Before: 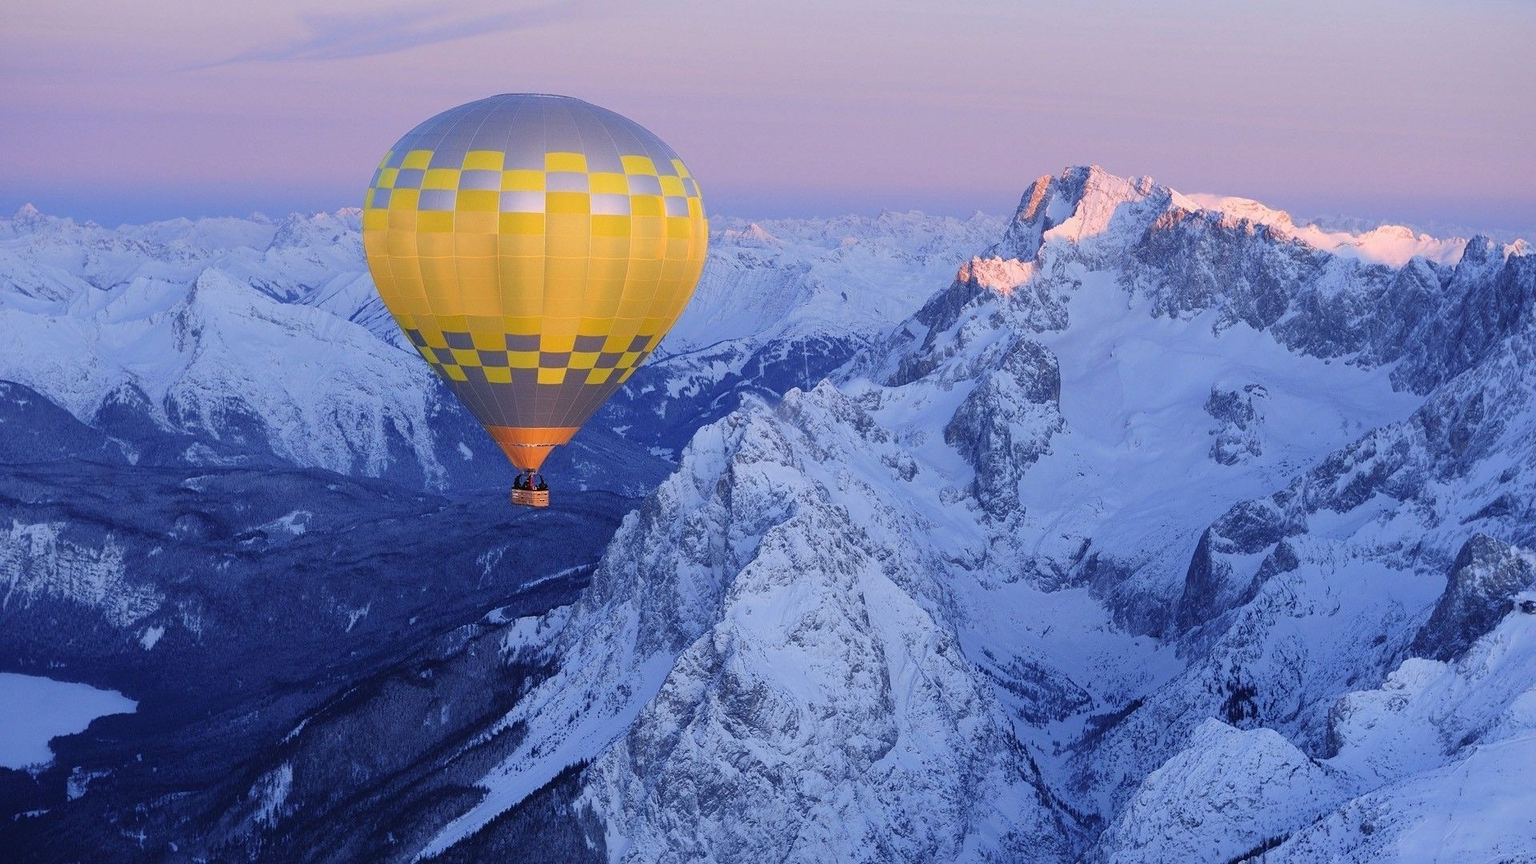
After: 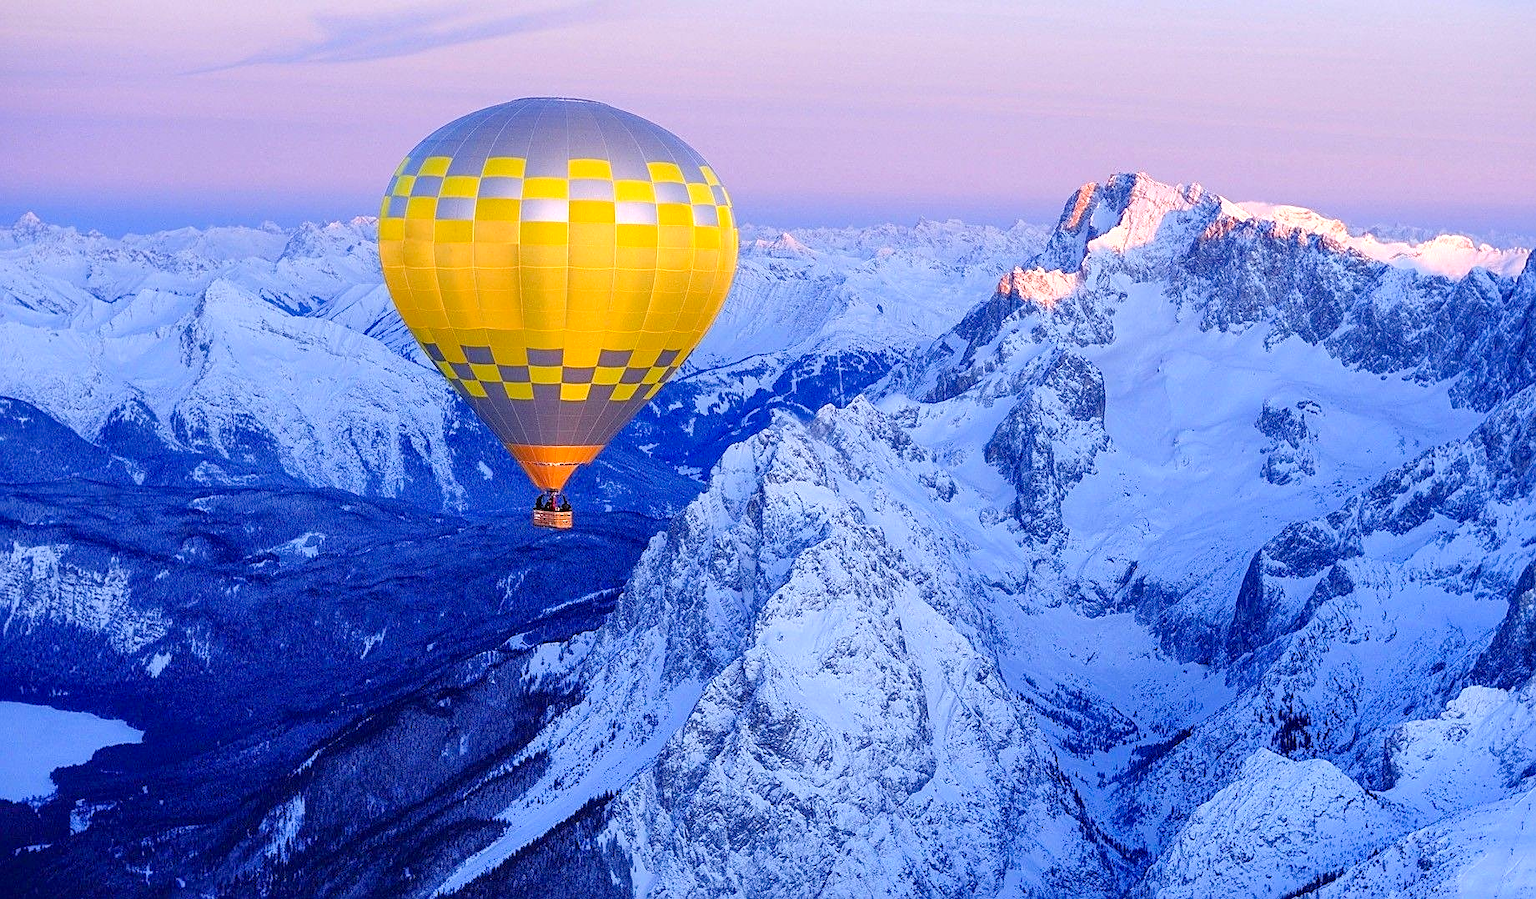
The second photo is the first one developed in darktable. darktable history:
color balance rgb: shadows lift › chroma 3.087%, shadows lift › hue 279.85°, linear chroma grading › shadows 31.558%, linear chroma grading › global chroma -2.592%, linear chroma grading › mid-tones 4.323%, perceptual saturation grading › global saturation 18.249%, global vibrance 9.538%
crop: right 4.039%, bottom 0.027%
sharpen: on, module defaults
exposure: black level correction 0.001, exposure 0.499 EV, compensate highlight preservation false
local contrast: on, module defaults
